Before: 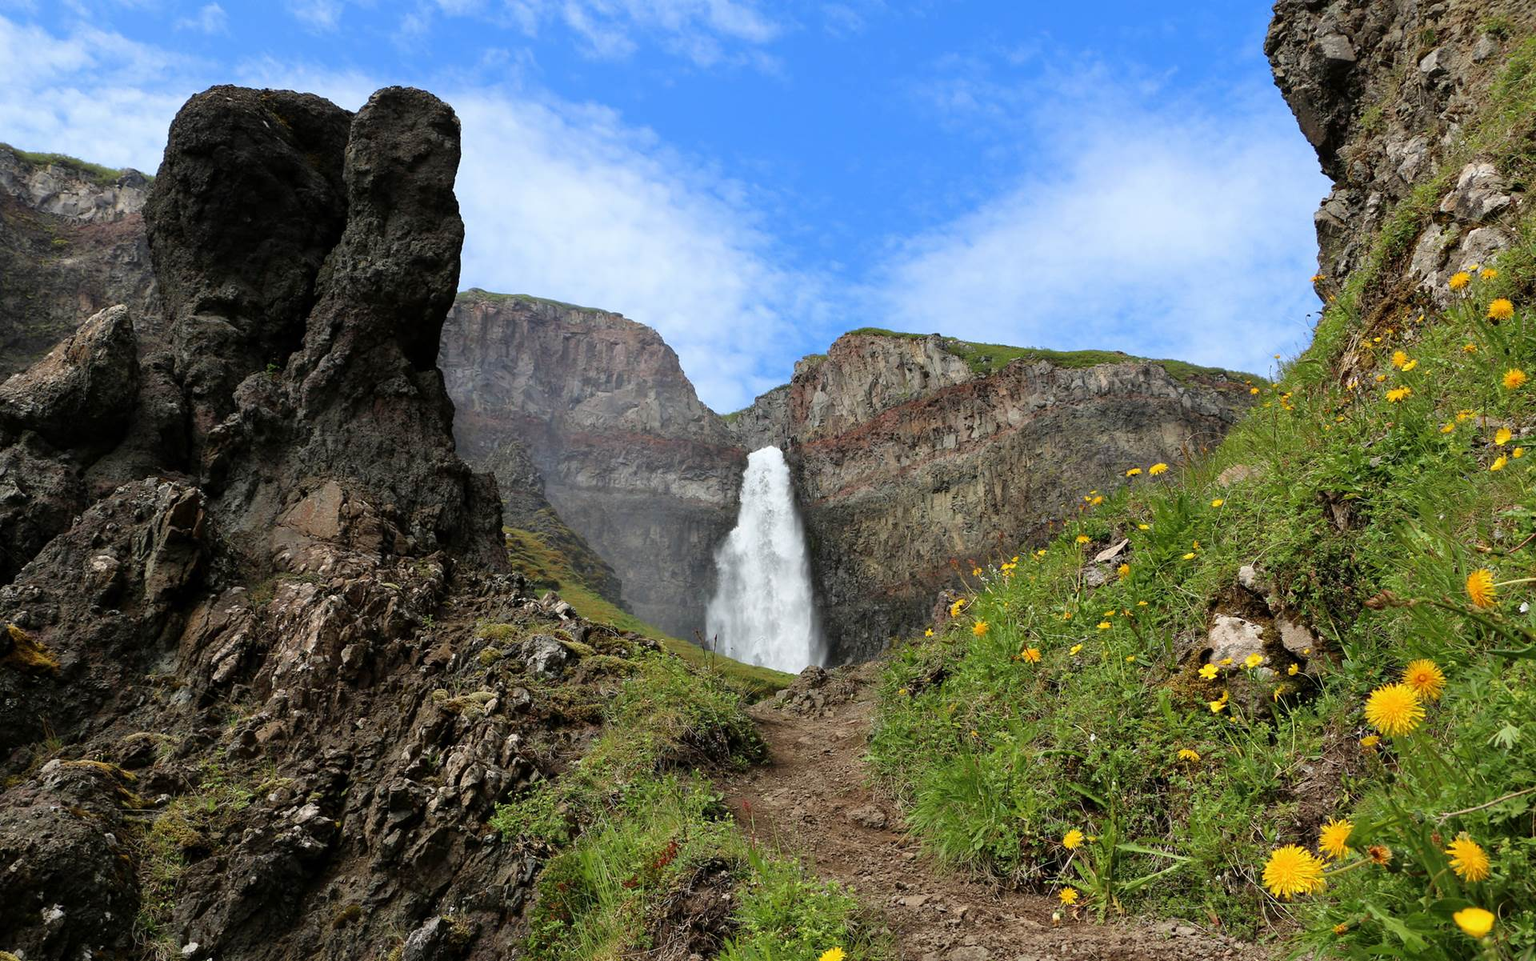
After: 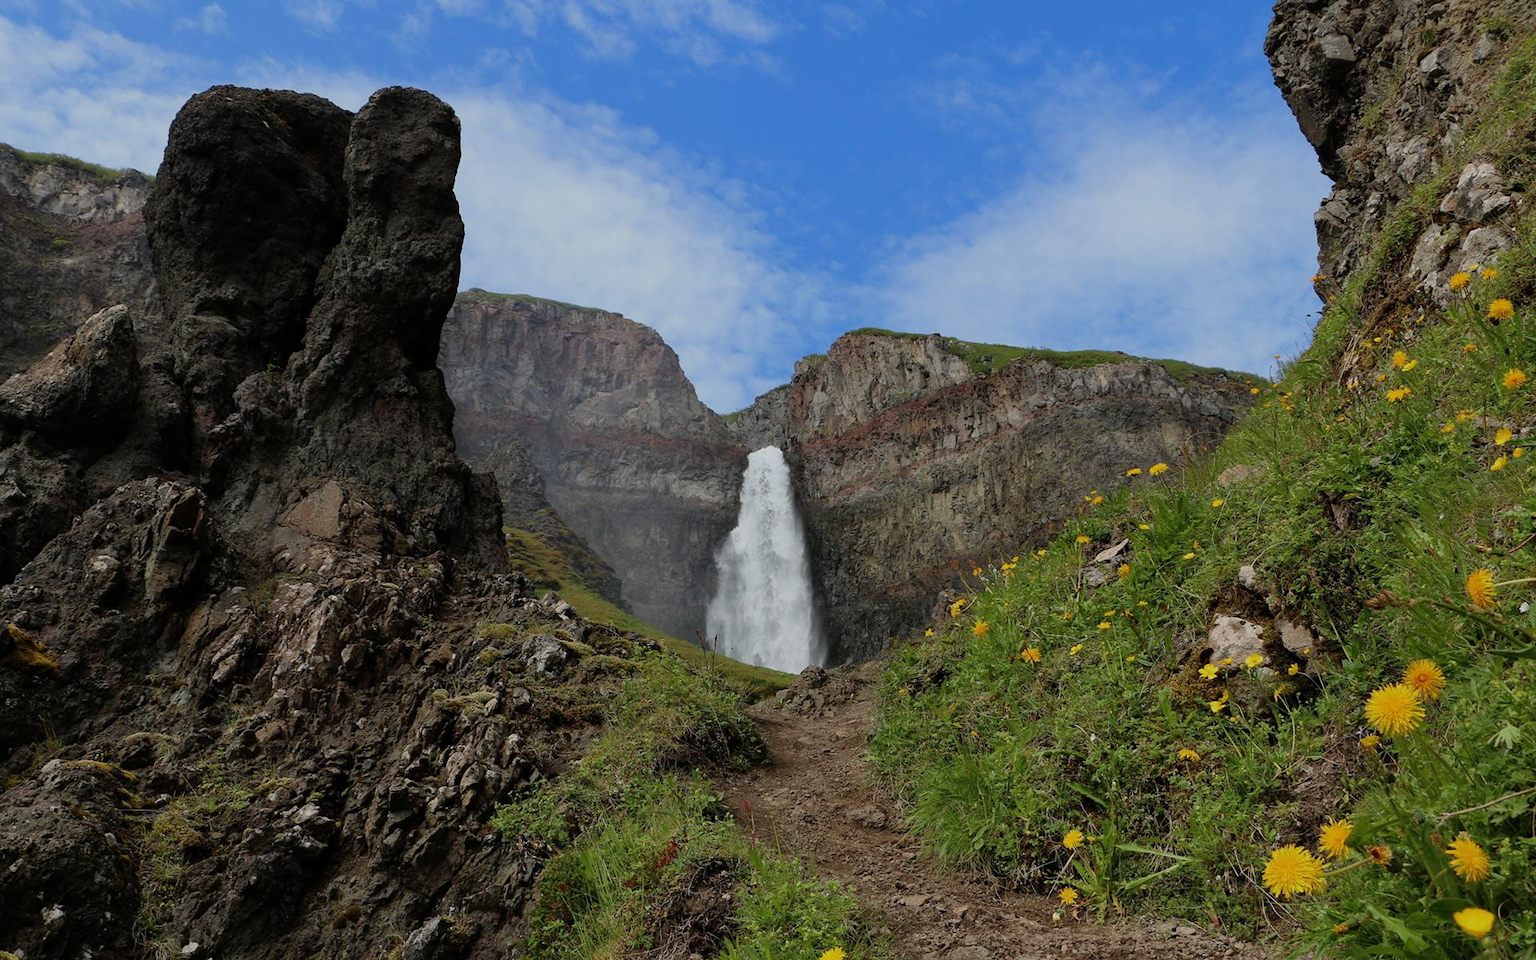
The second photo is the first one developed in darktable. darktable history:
exposure: black level correction 0, exposure -0.69 EV, compensate highlight preservation false
